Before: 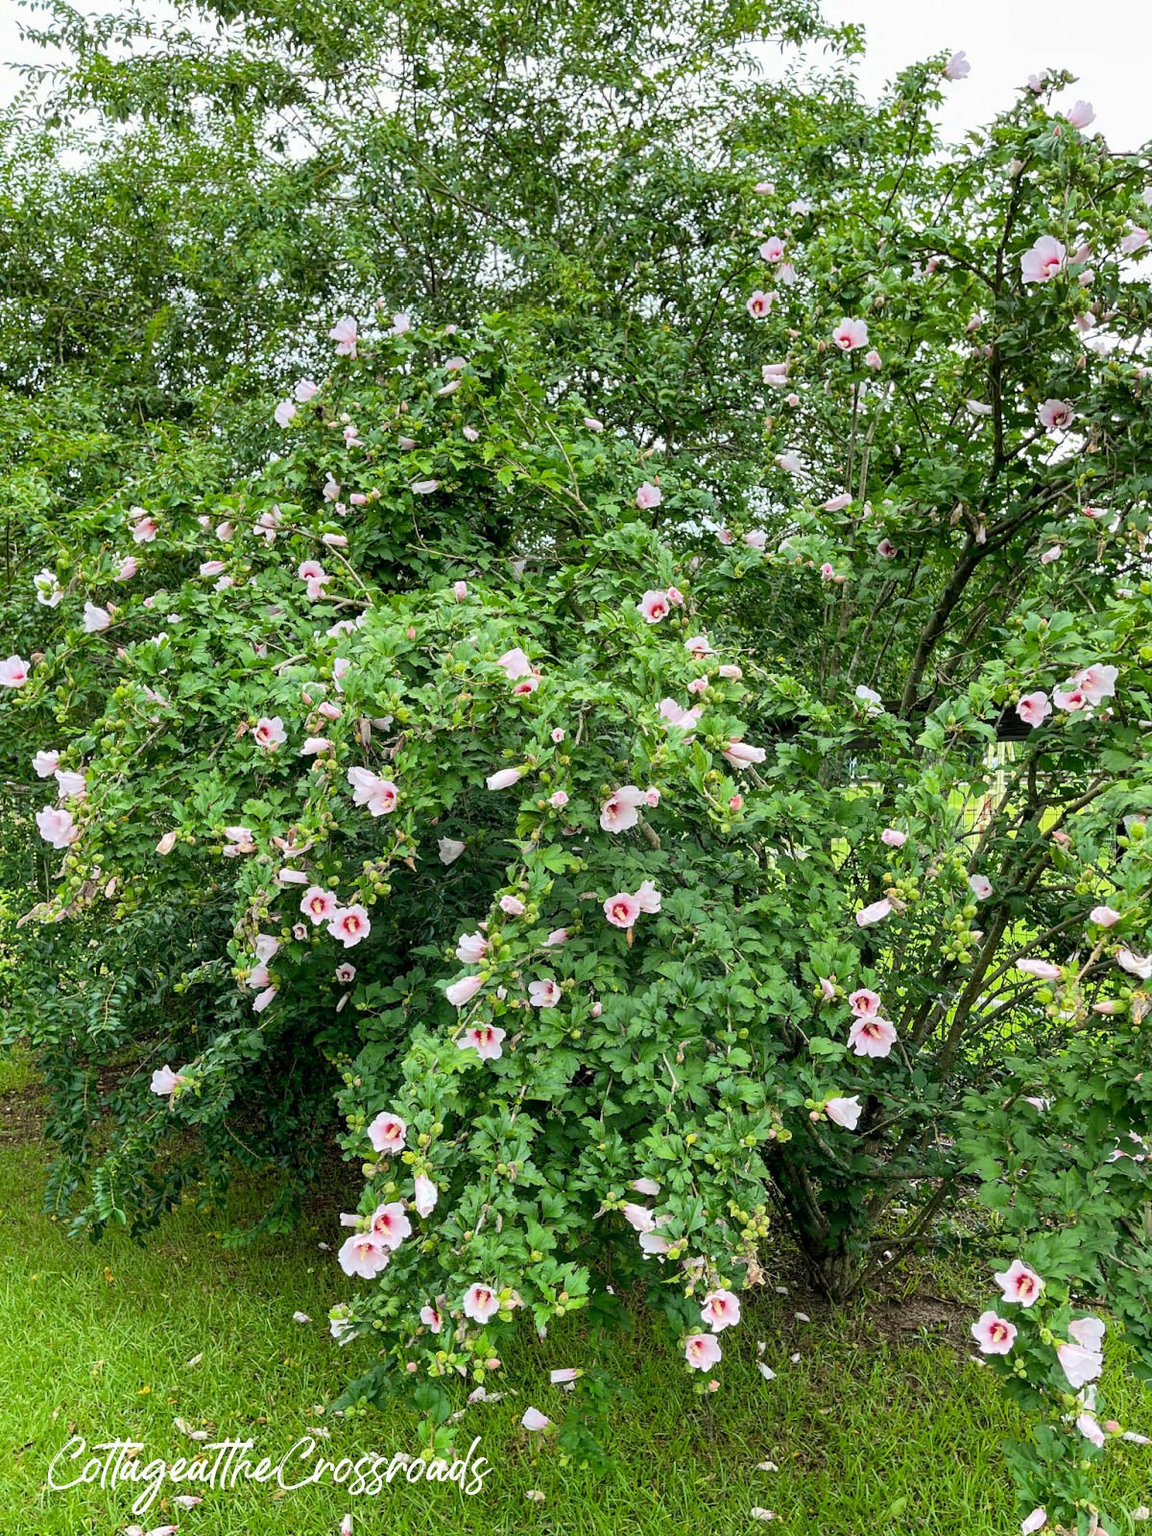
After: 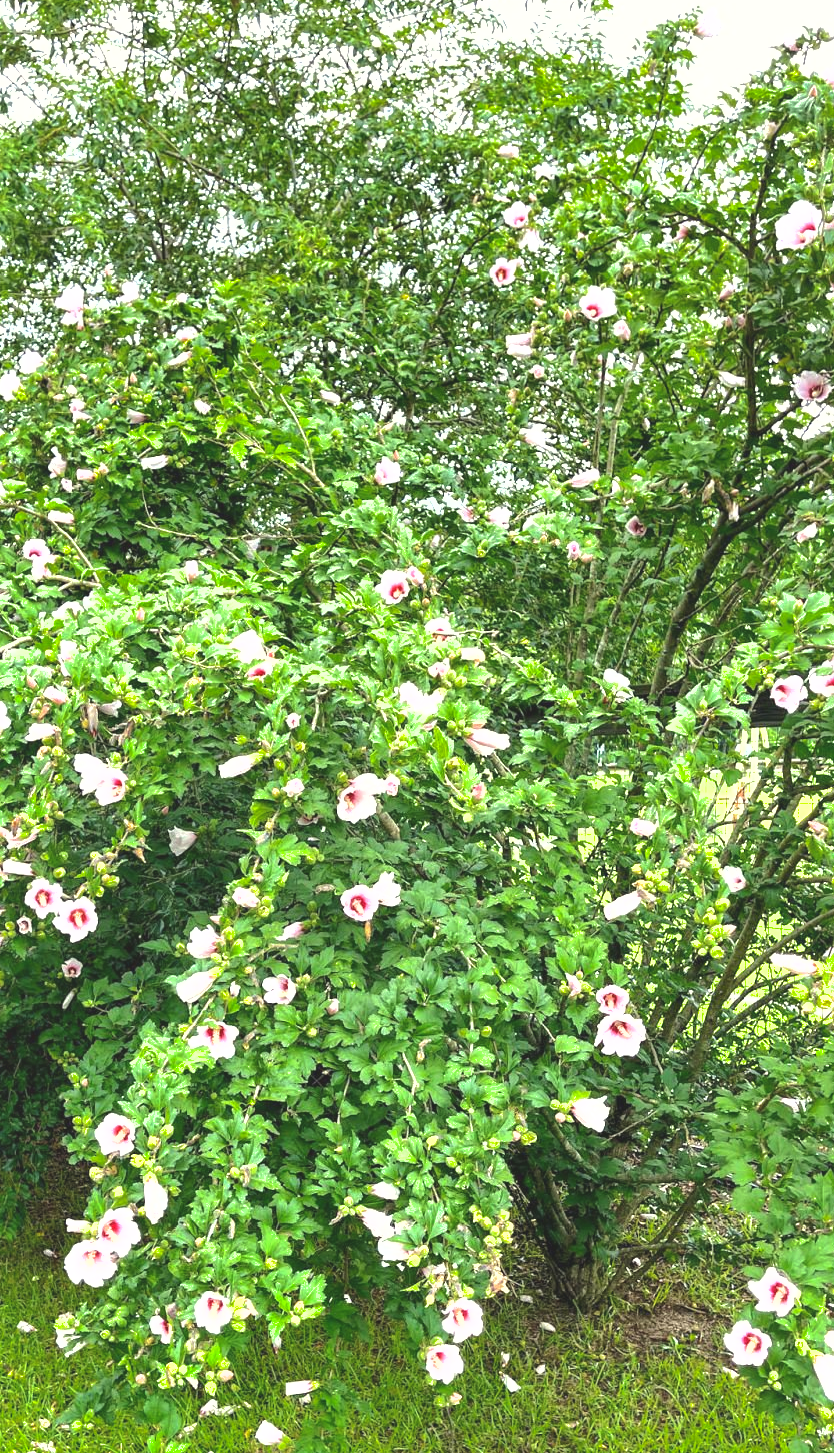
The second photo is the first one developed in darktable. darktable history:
shadows and highlights: on, module defaults
crop and rotate: left 24.034%, top 2.838%, right 6.406%, bottom 6.299%
color correction: highlights b* 3
exposure: black level correction -0.005, exposure 1.002 EV, compensate highlight preservation false
